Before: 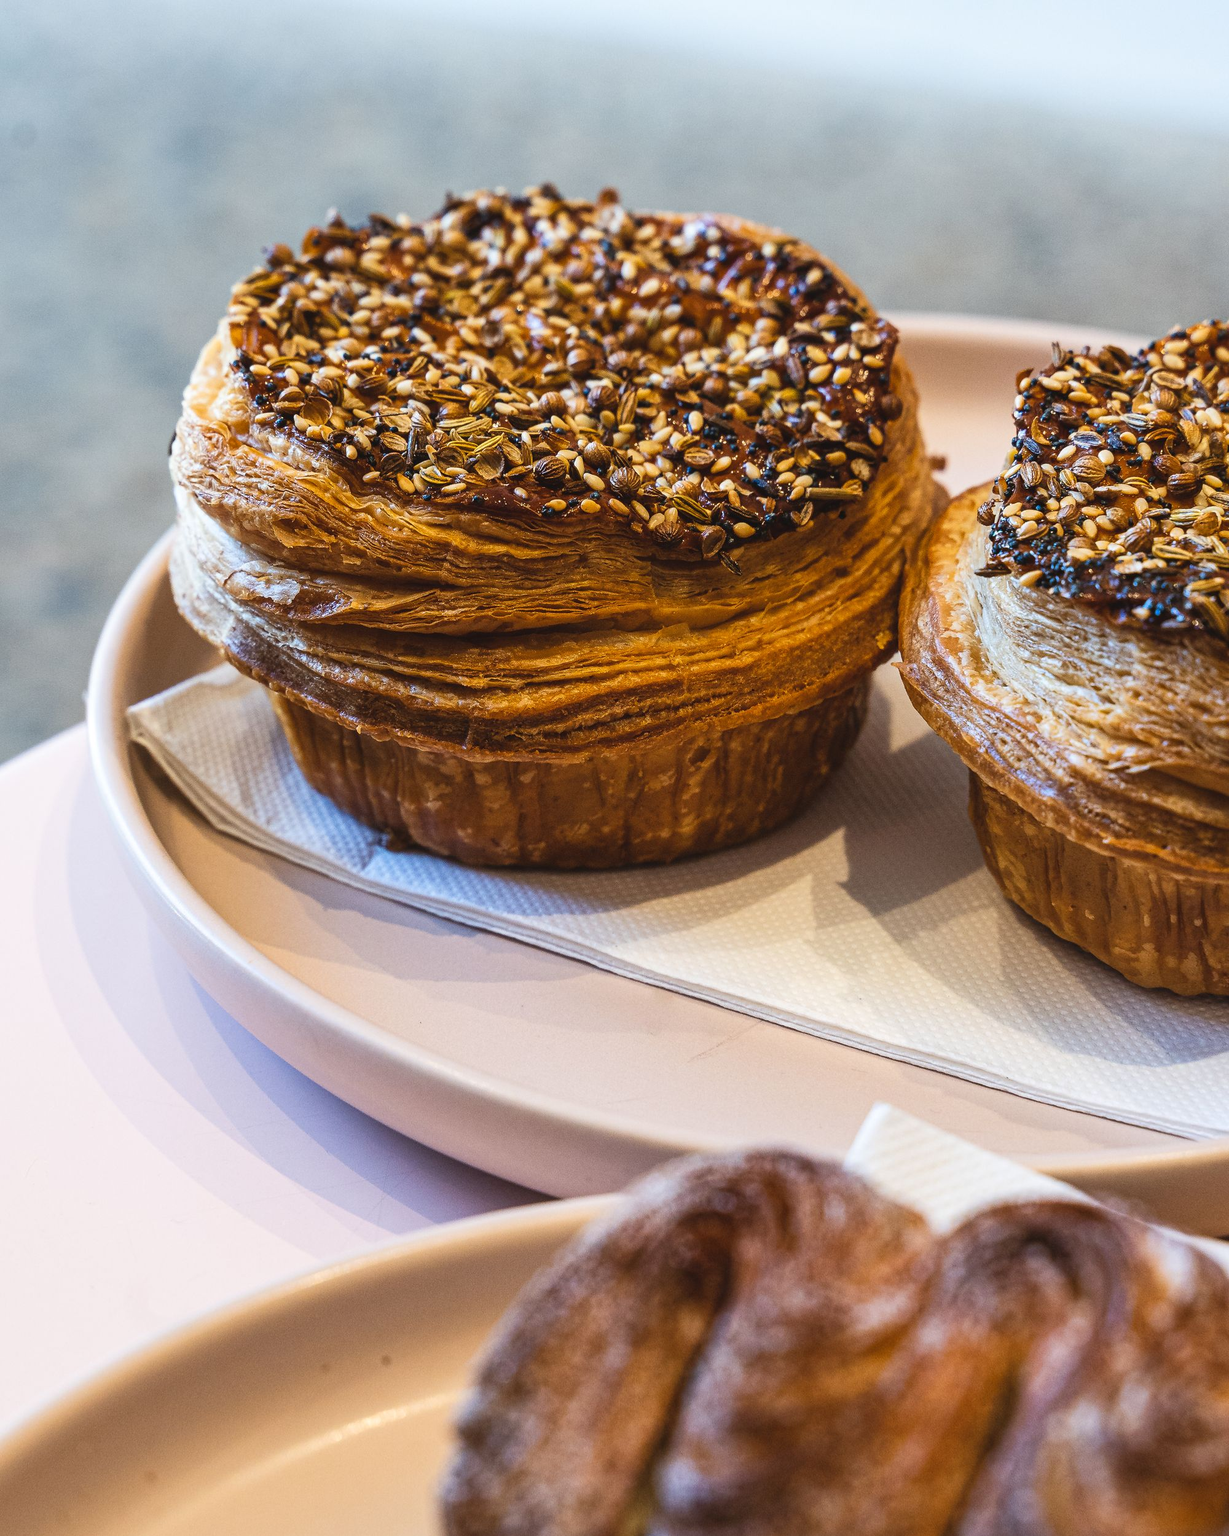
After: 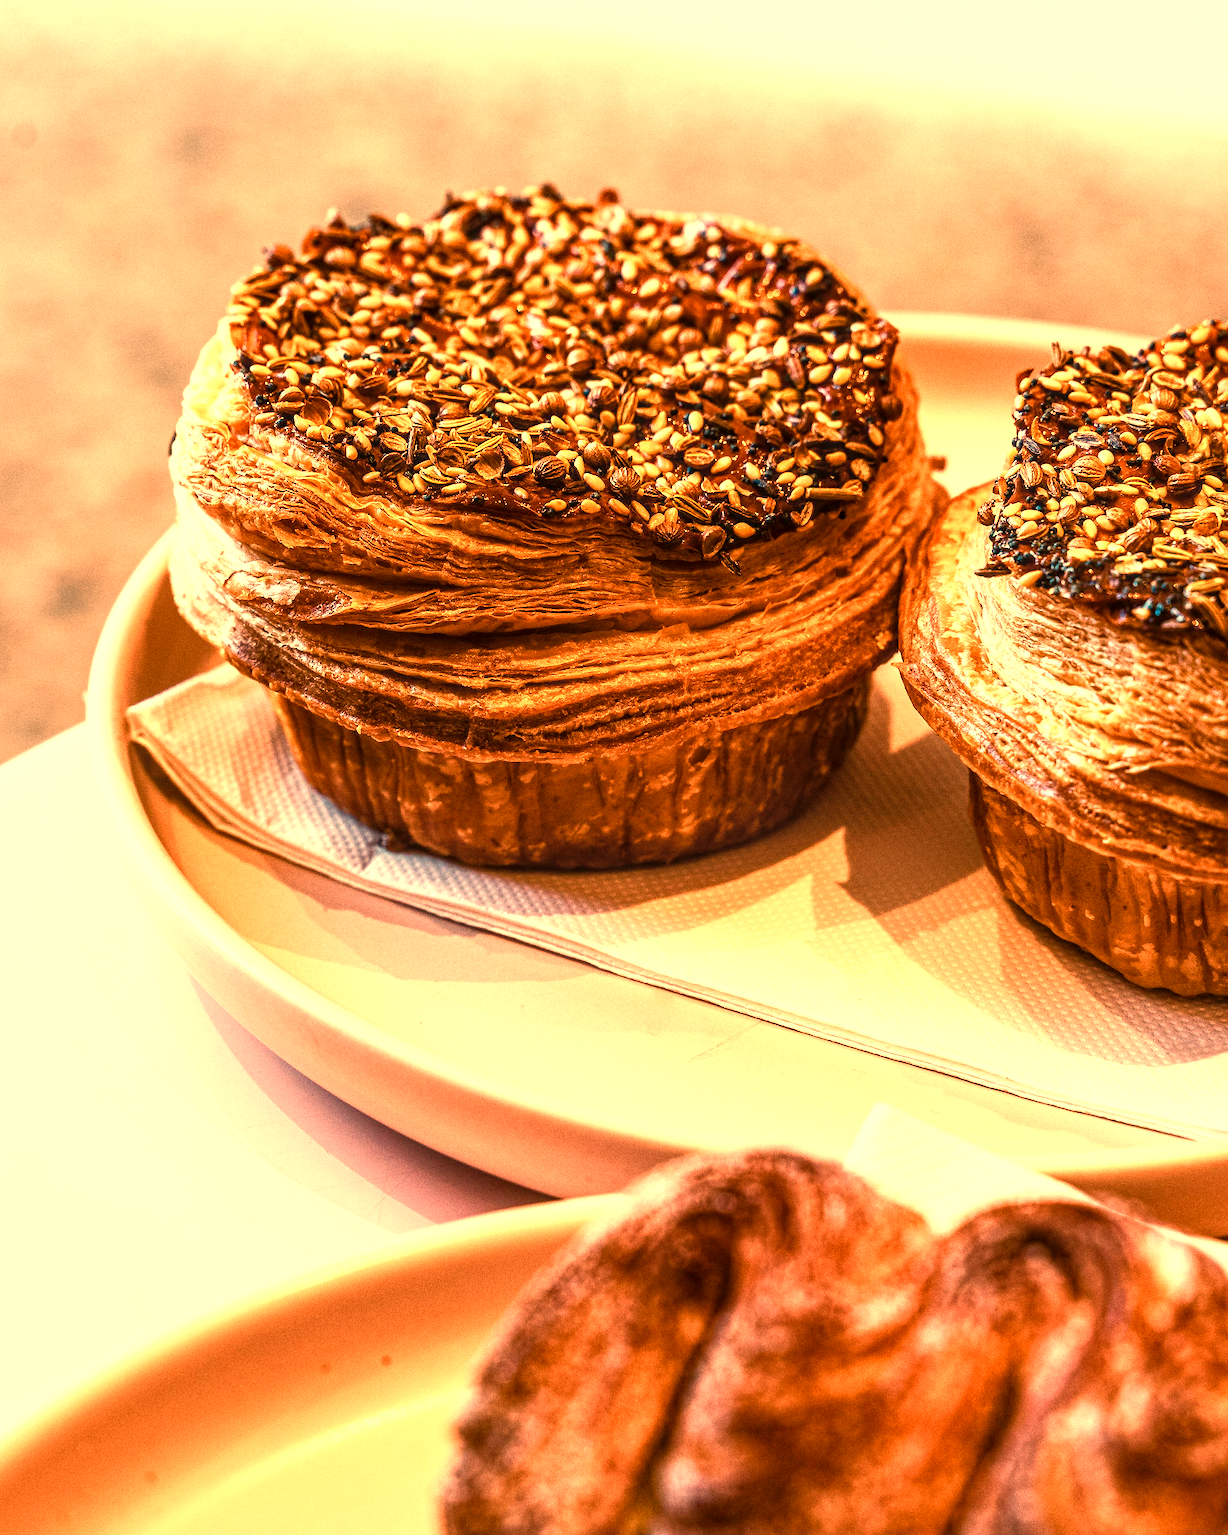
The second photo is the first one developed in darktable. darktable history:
color balance rgb: shadows lift › chroma 2%, shadows lift › hue 185.64°, power › luminance 1.48%, highlights gain › chroma 3%, highlights gain › hue 54.51°, global offset › luminance -0.4%, perceptual saturation grading › highlights -18.47%, perceptual saturation grading › mid-tones 6.62%, perceptual saturation grading › shadows 28.22%, perceptual brilliance grading › highlights 15.68%, perceptual brilliance grading › shadows -14.29%, global vibrance 25.96%, contrast 6.45%
local contrast: detail 130%
white balance: red 1.467, blue 0.684
